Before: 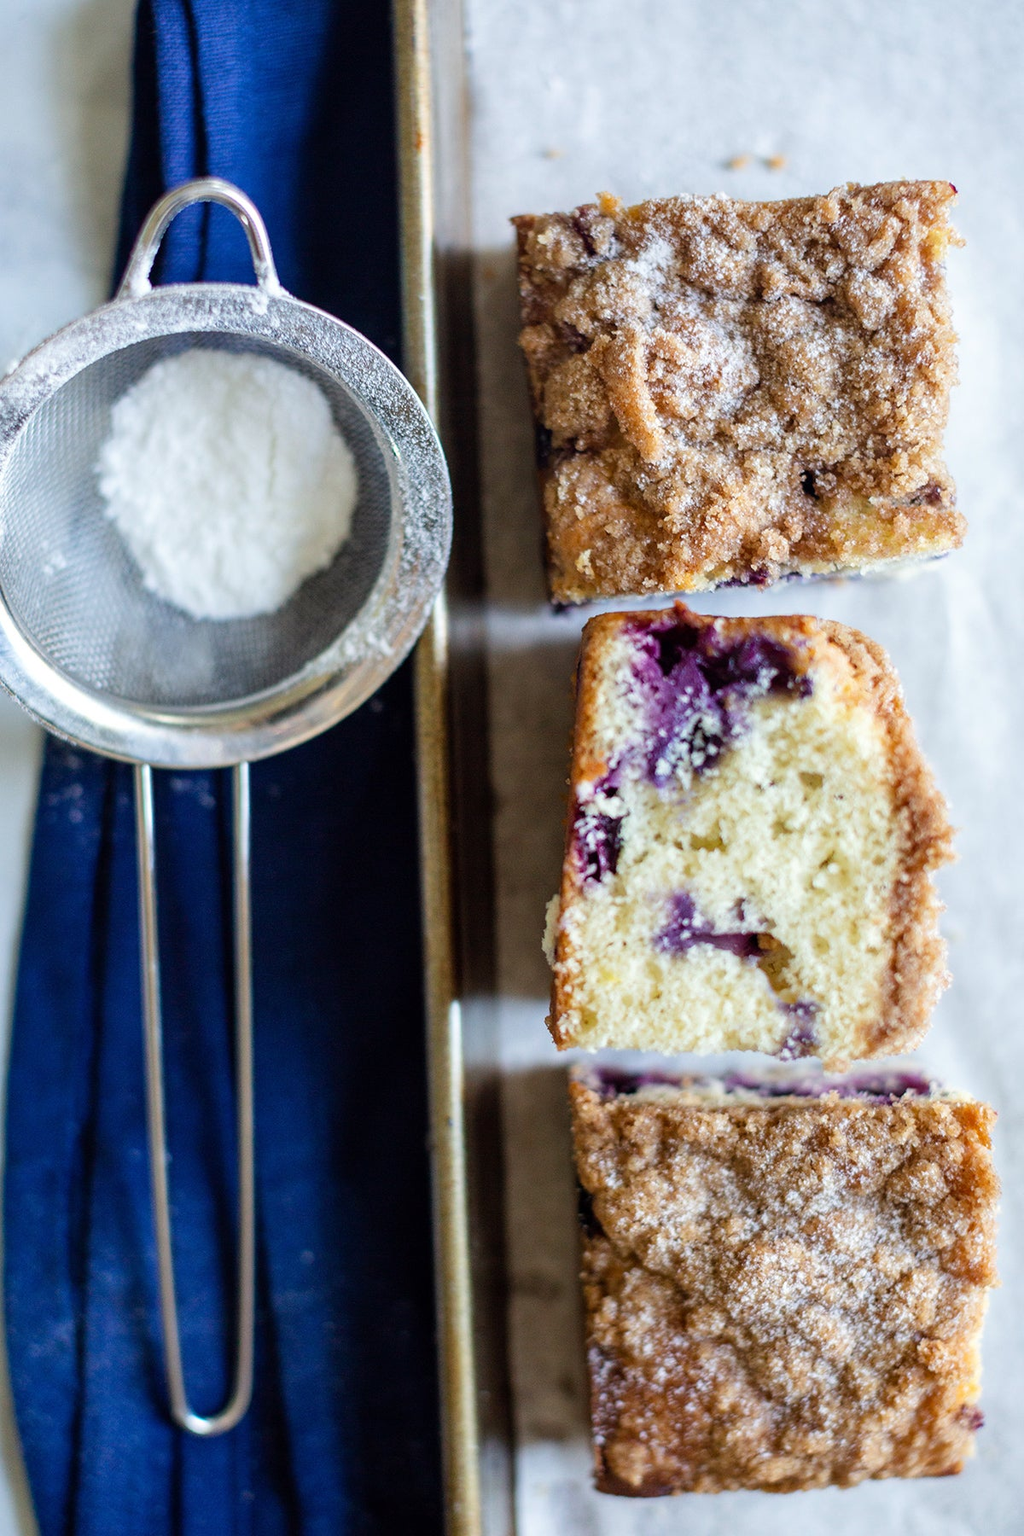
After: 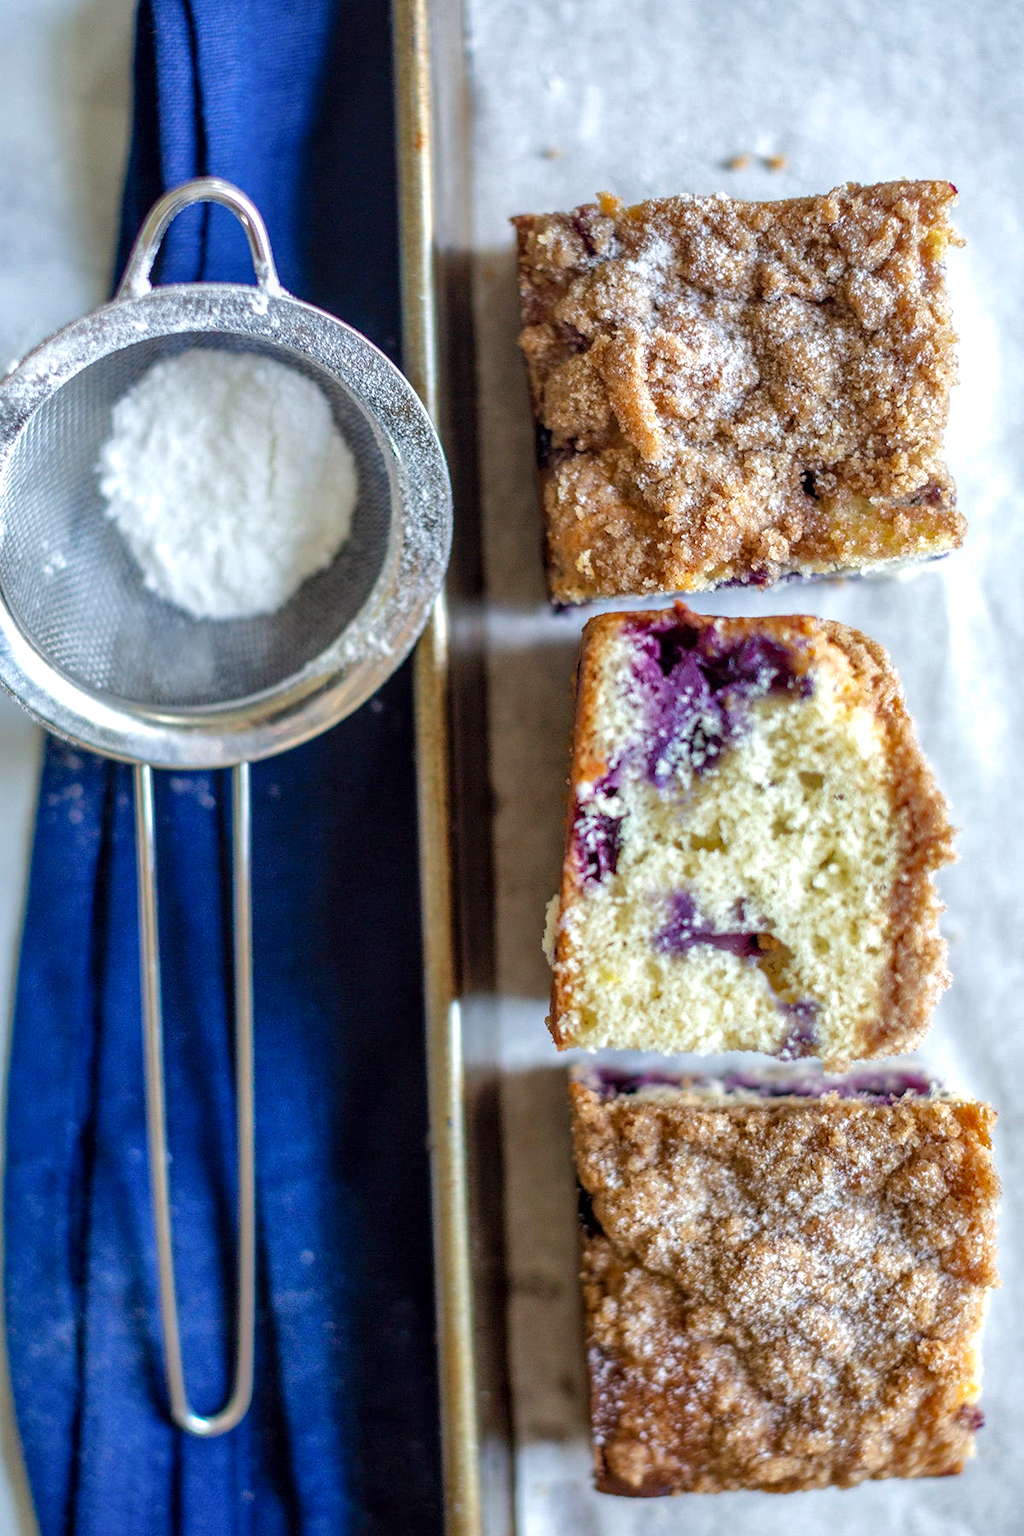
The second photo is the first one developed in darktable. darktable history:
shadows and highlights: on, module defaults
exposure: exposure 0.2 EV, compensate highlight preservation false
local contrast: on, module defaults
